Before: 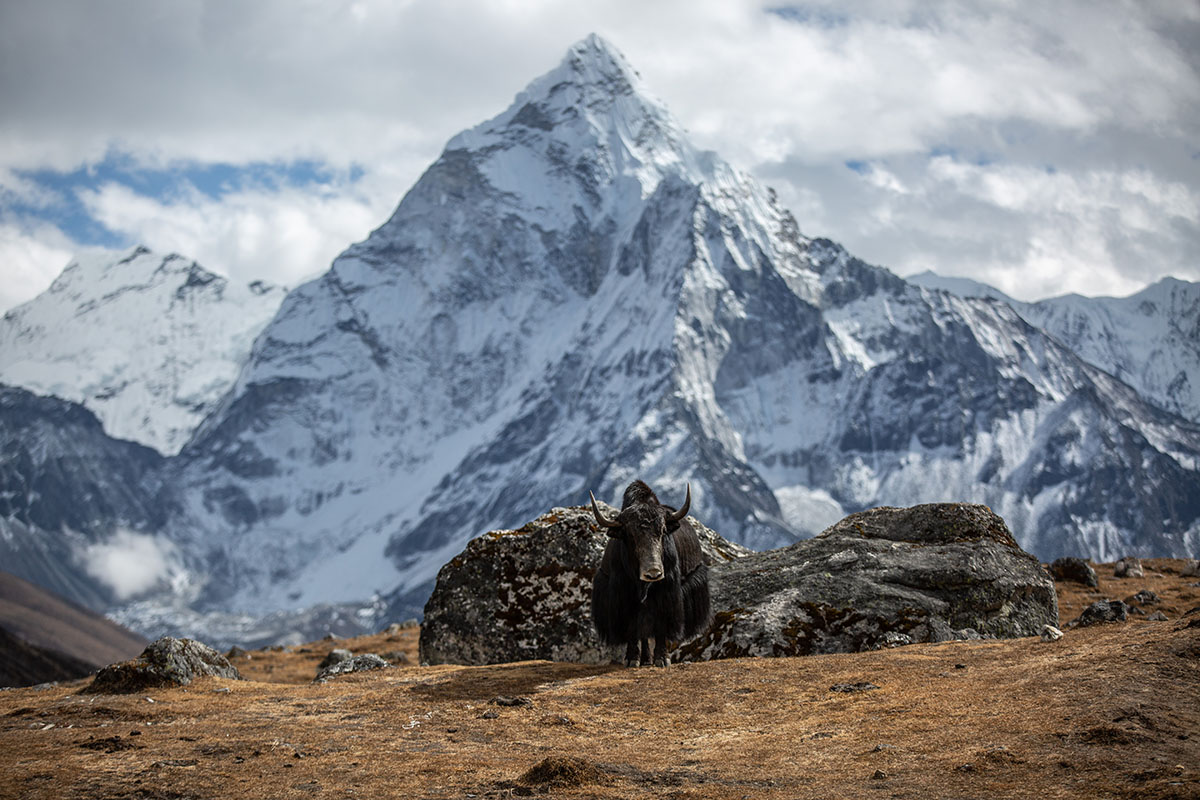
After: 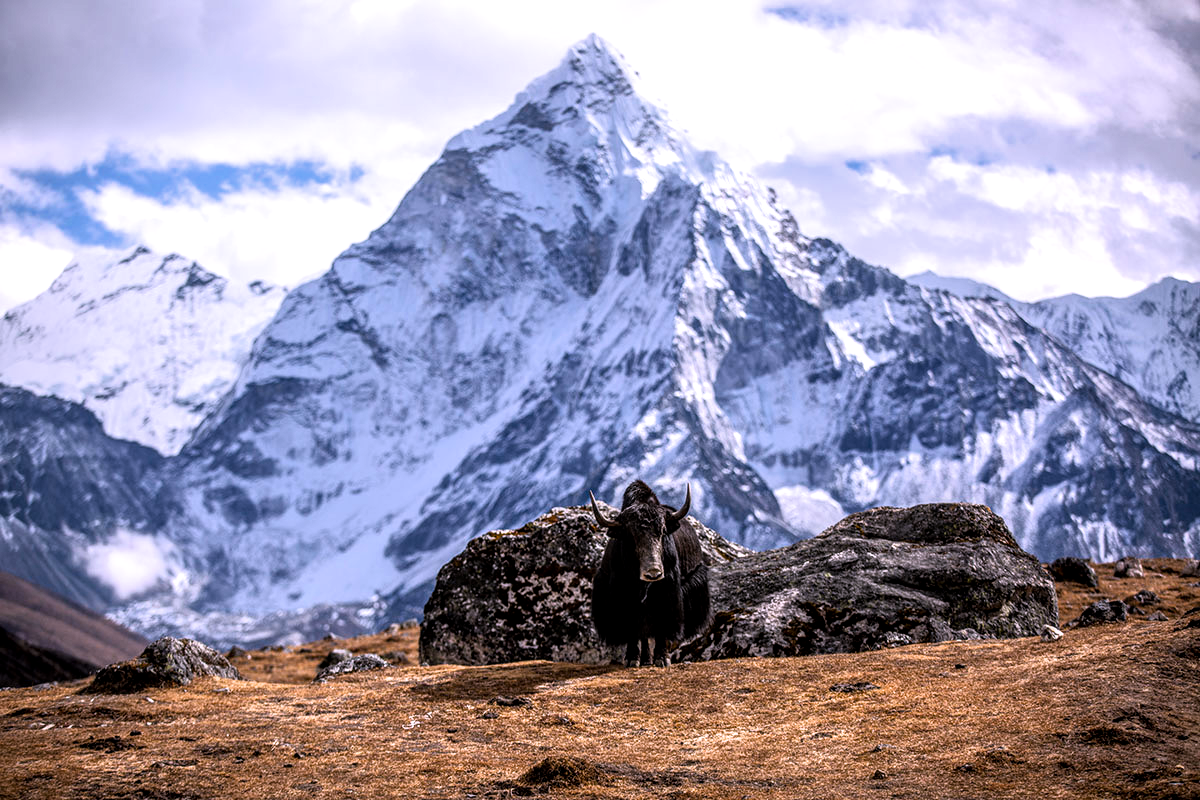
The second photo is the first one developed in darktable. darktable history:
filmic rgb: black relative exposure -9.08 EV, white relative exposure 2.3 EV, hardness 7.49
local contrast: on, module defaults
exposure: exposure 0.178 EV, compensate exposure bias true
color balance rgb: global vibrance 42.74%
white balance: red 1.066, blue 1.119
